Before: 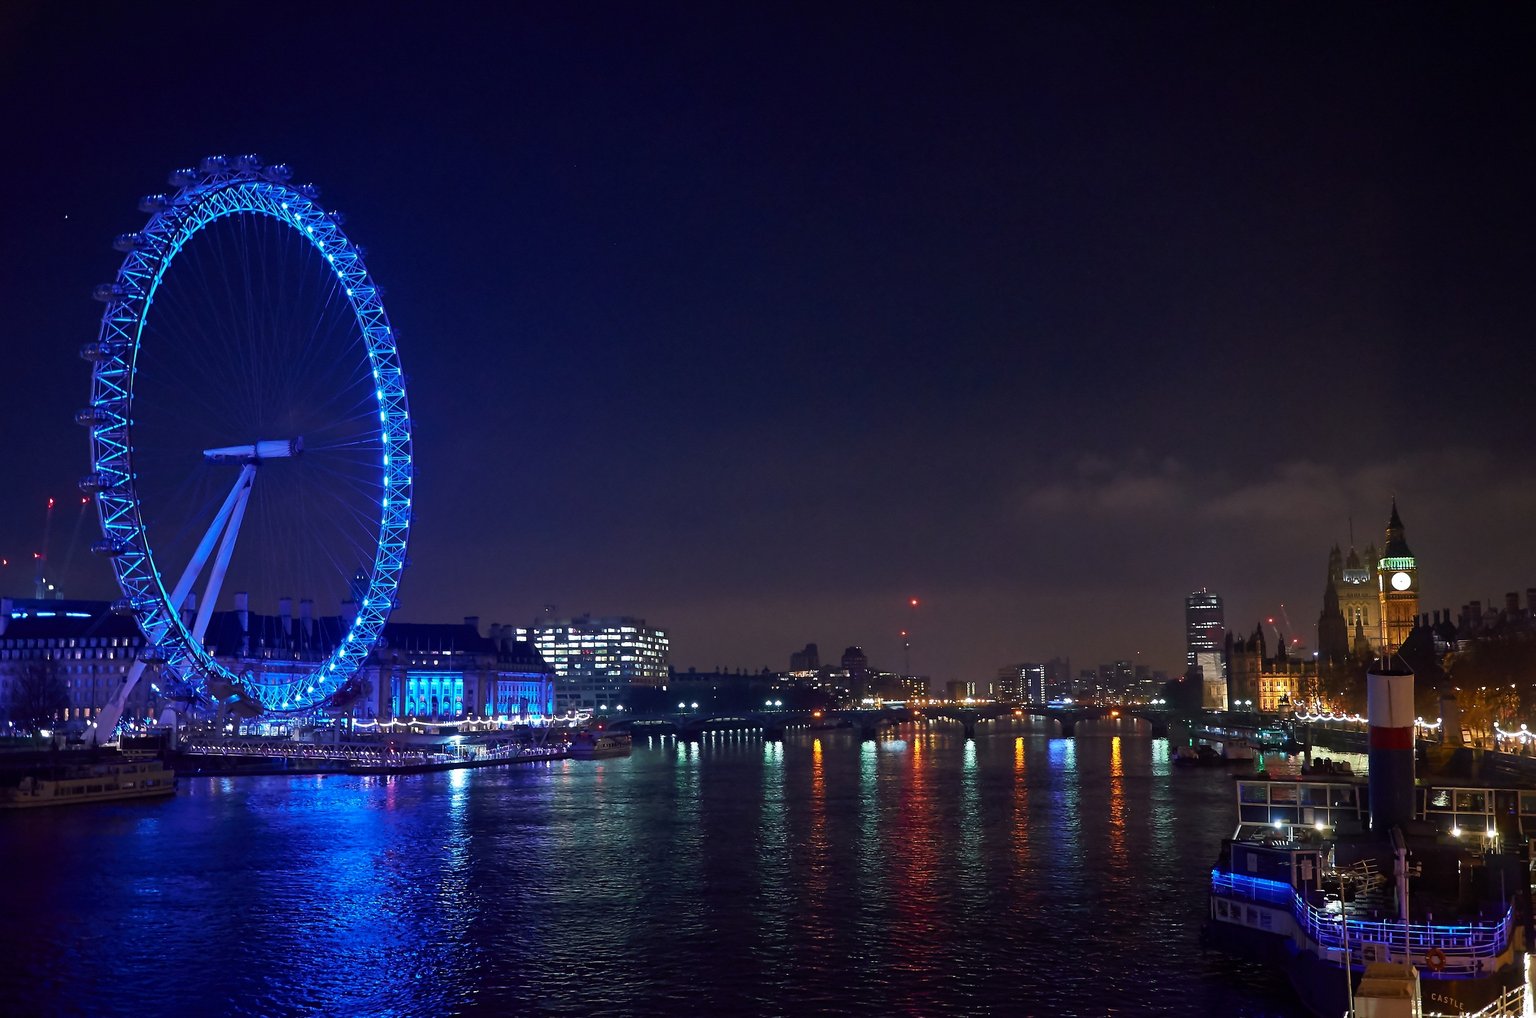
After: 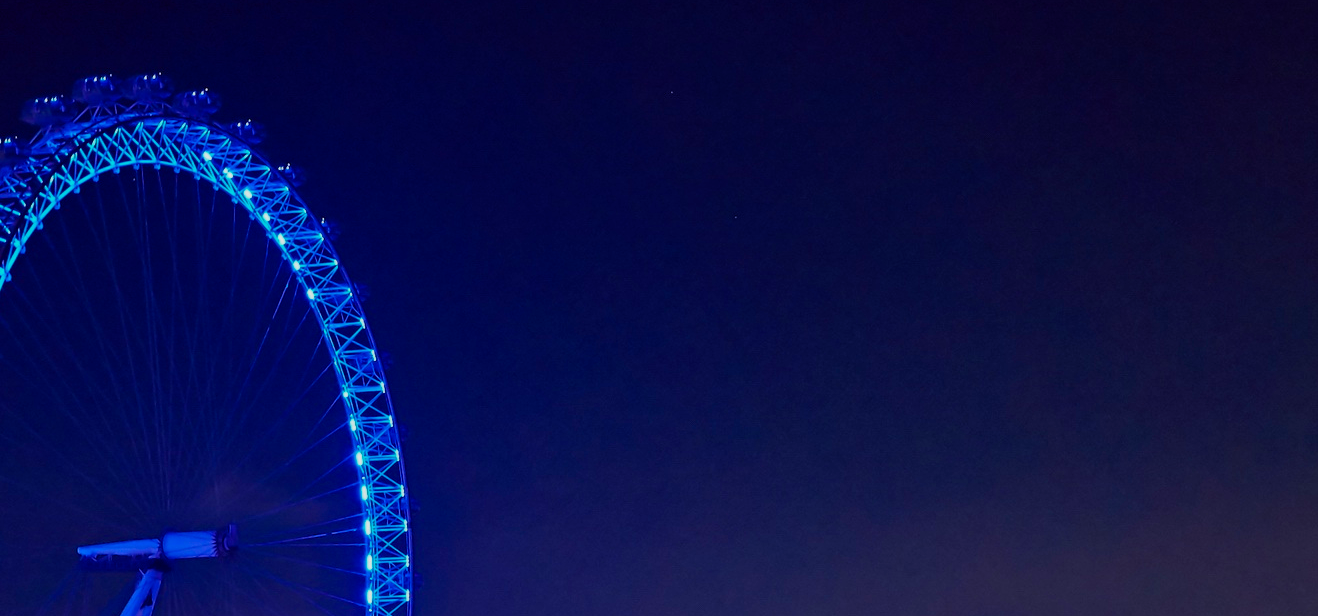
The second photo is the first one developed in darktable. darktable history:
color balance rgb: perceptual saturation grading › global saturation 30%, global vibrance 20%
crop: left 10.121%, top 10.631%, right 36.218%, bottom 51.526%
tone equalizer: -8 EV 0.25 EV, -7 EV 0.417 EV, -6 EV 0.417 EV, -5 EV 0.25 EV, -3 EV -0.25 EV, -2 EV -0.417 EV, -1 EV -0.417 EV, +0 EV -0.25 EV, edges refinement/feathering 500, mask exposure compensation -1.57 EV, preserve details guided filter
